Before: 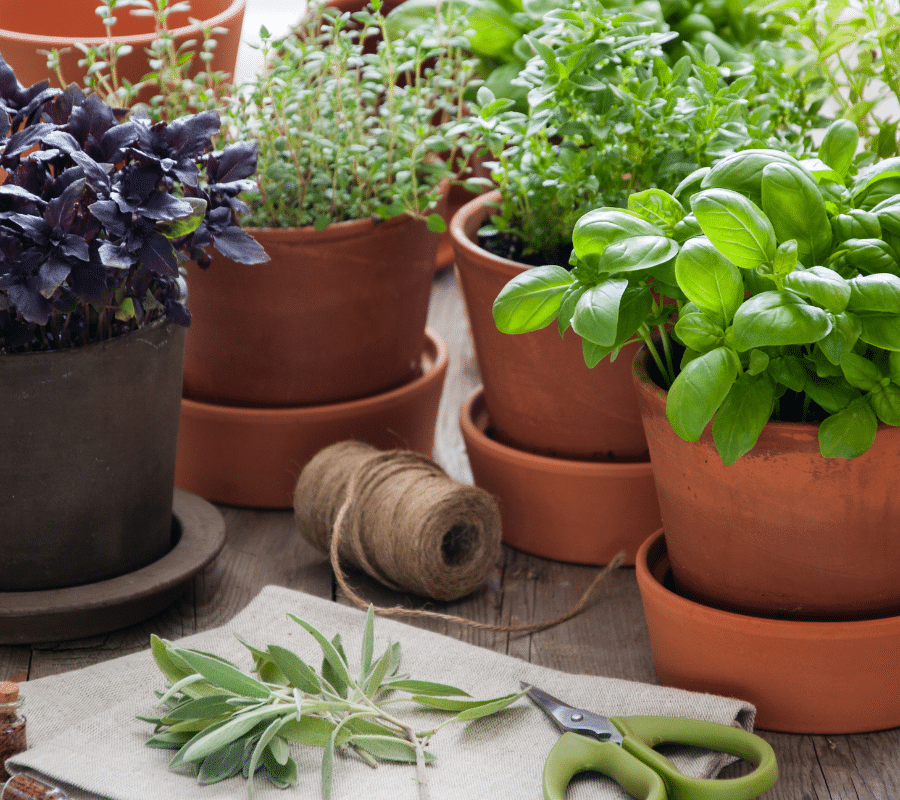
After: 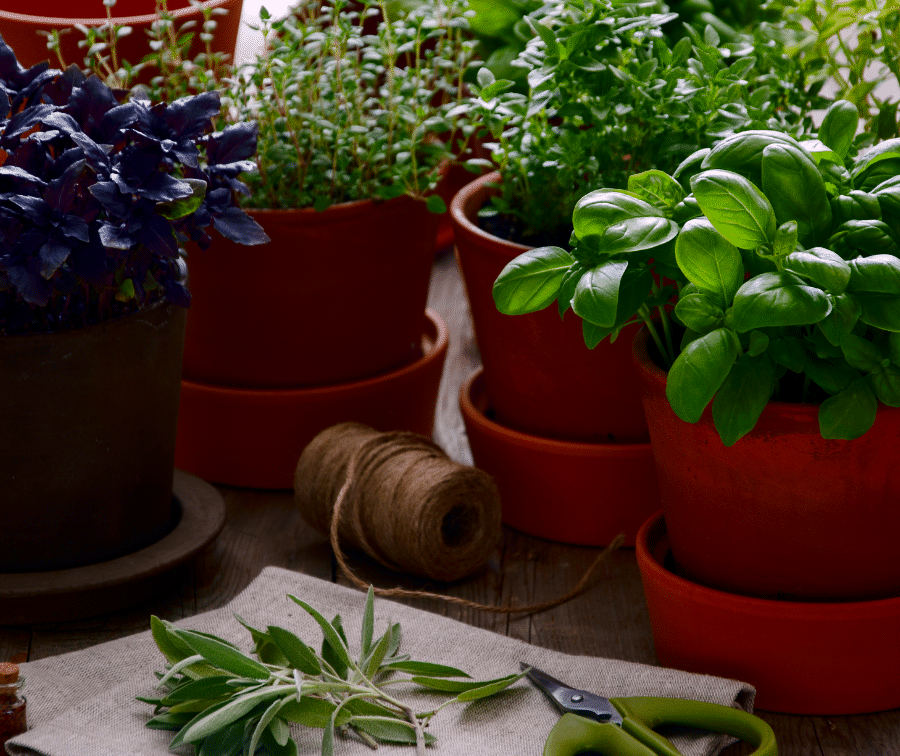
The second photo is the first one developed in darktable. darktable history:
color balance rgb: shadows lift › chroma 2%, shadows lift › hue 217.2°, power › chroma 0.25%, power › hue 60°, highlights gain › chroma 1.5%, highlights gain › hue 309.6°, global offset › luminance -0.25%, perceptual saturation grading › global saturation 15%, global vibrance 15%
crop and rotate: top 2.479%, bottom 3.018%
contrast brightness saturation: brightness -0.52
